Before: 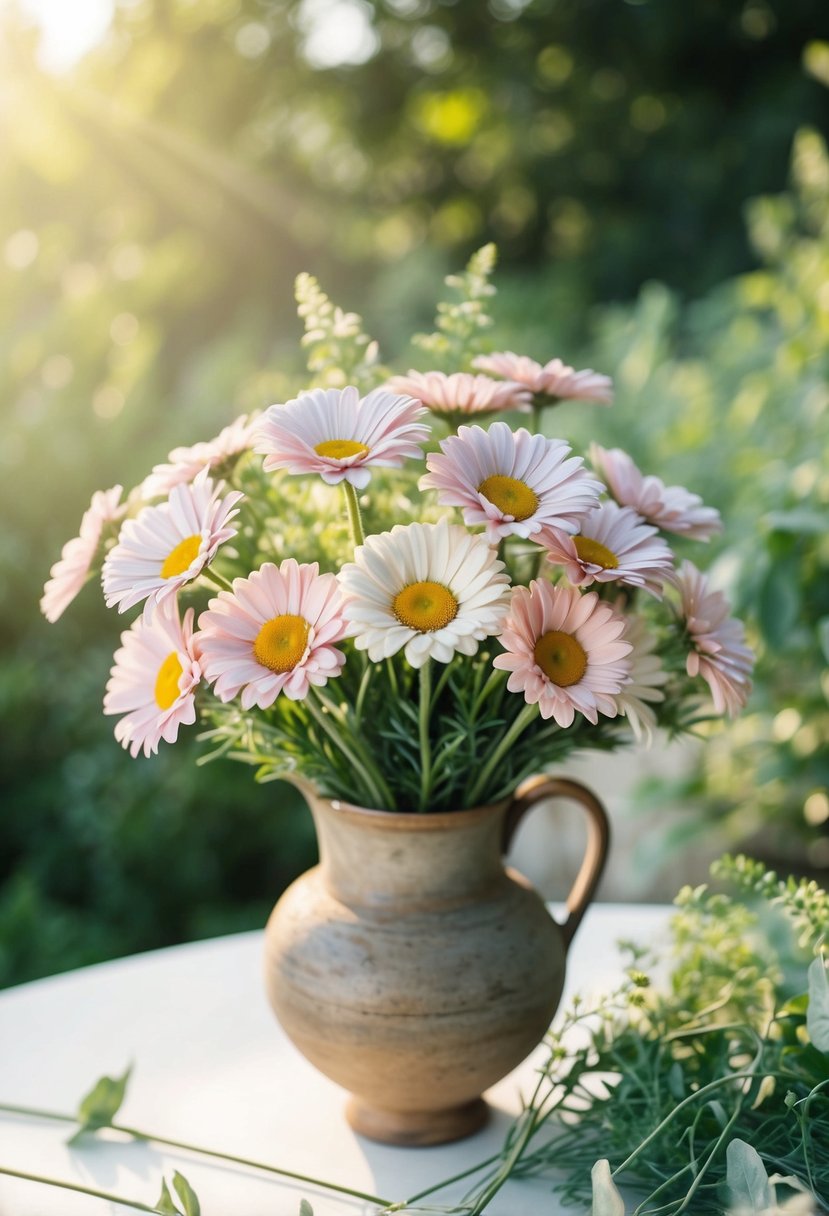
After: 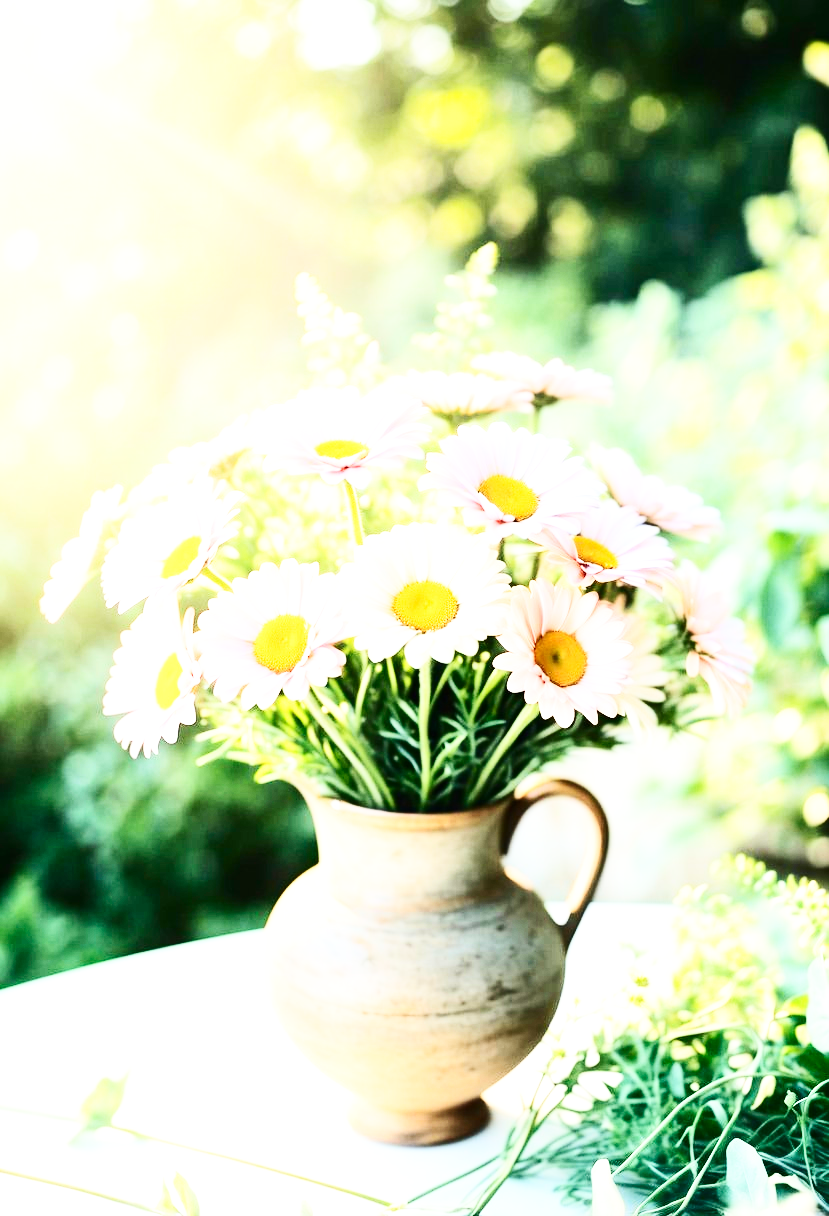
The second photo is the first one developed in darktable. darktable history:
base curve: curves: ch0 [(0, 0.003) (0.001, 0.002) (0.006, 0.004) (0.02, 0.022) (0.048, 0.086) (0.094, 0.234) (0.162, 0.431) (0.258, 0.629) (0.385, 0.8) (0.548, 0.918) (0.751, 0.988) (1, 1)], preserve colors none
contrast brightness saturation: contrast 0.39, brightness 0.1
exposure: black level correction 0, exposure 0.7 EV, compensate exposure bias true, compensate highlight preservation false
